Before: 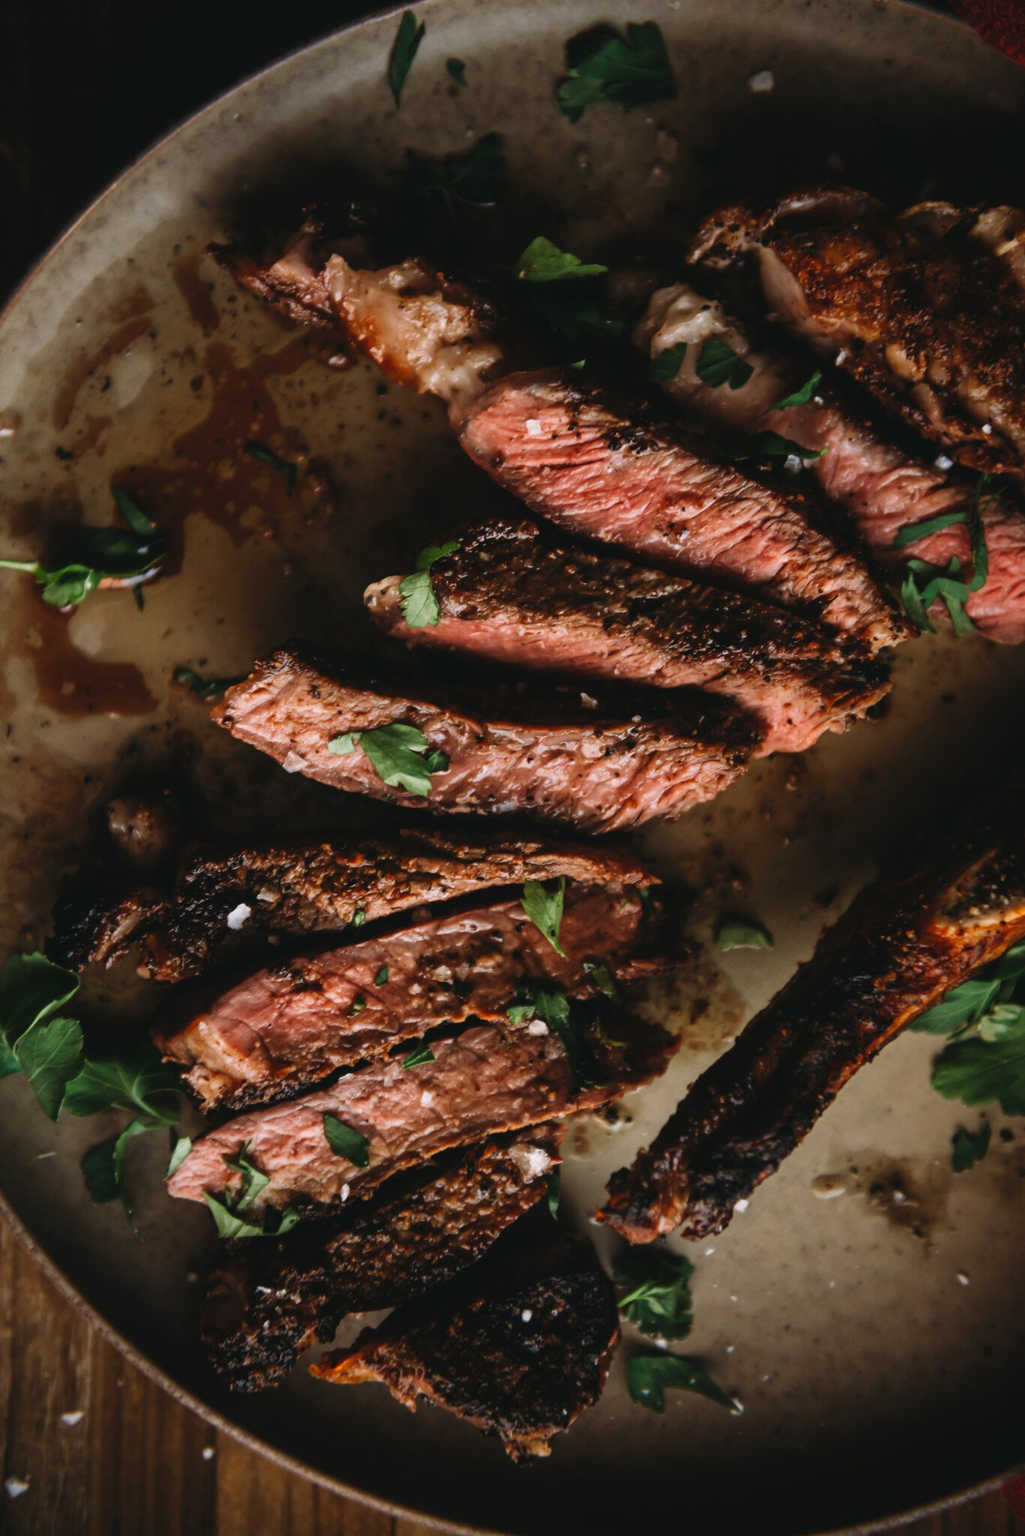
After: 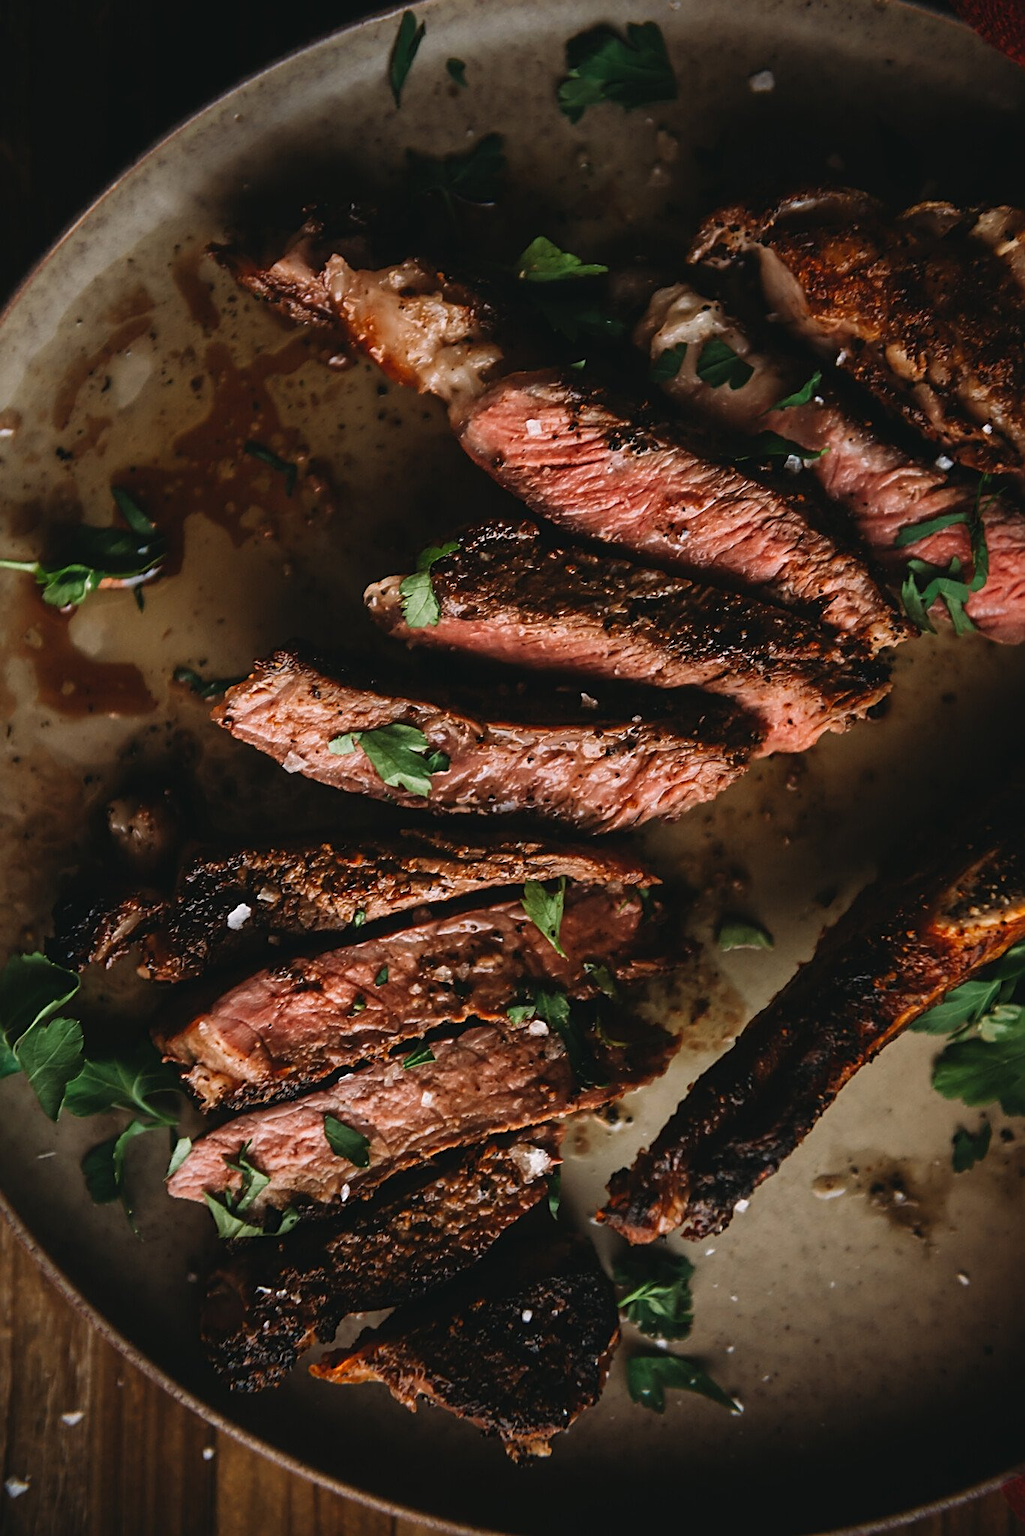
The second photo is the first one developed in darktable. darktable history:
exposure: compensate highlight preservation false
white balance: emerald 1
sharpen: amount 0.75
